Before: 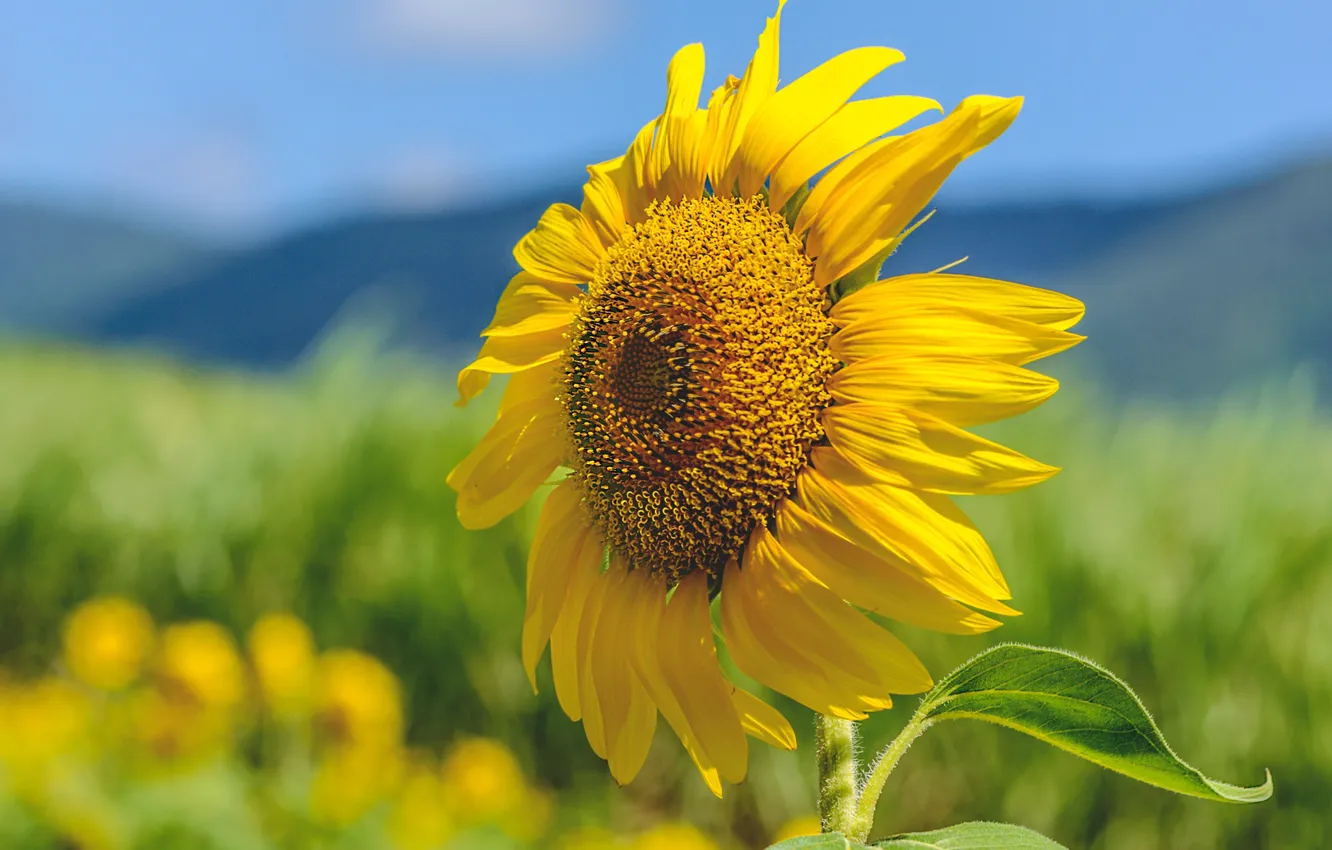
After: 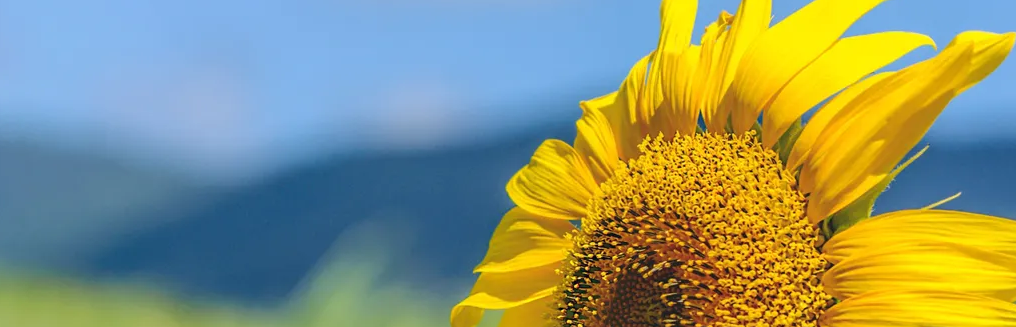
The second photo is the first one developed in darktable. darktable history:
crop: left 0.55%, top 7.647%, right 23.167%, bottom 53.862%
